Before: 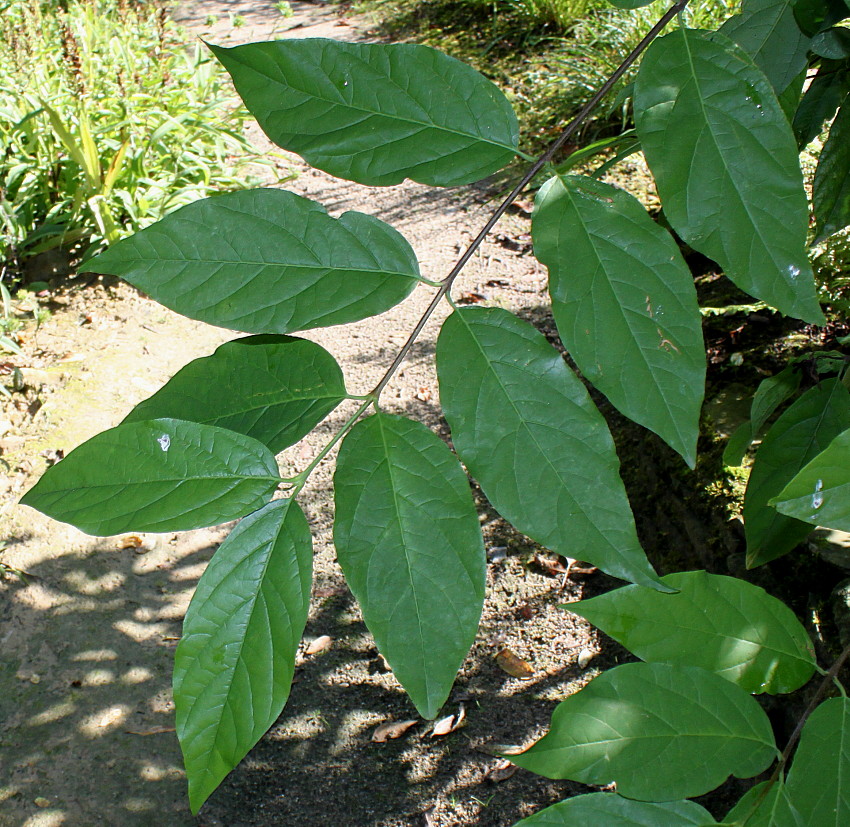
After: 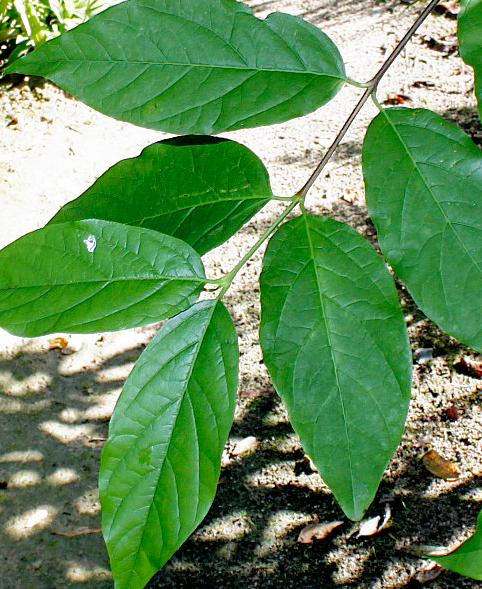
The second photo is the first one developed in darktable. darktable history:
shadows and highlights: highlights color adjustment 0.331%
tone equalizer: -8 EV -0.421 EV, -7 EV -0.412 EV, -6 EV -0.365 EV, -5 EV -0.184 EV, -3 EV 0.242 EV, -2 EV 0.312 EV, -1 EV 0.386 EV, +0 EV 0.386 EV
crop: left 8.755%, top 24.109%, right 34.43%, bottom 4.665%
filmic rgb: black relative exposure -6.27 EV, white relative exposure 2.79 EV, target black luminance 0%, hardness 4.57, latitude 67.55%, contrast 1.276, shadows ↔ highlights balance -3.16%, preserve chrominance no, color science v5 (2021), contrast in shadows safe, contrast in highlights safe
contrast equalizer: y [[0.439, 0.44, 0.442, 0.457, 0.493, 0.498], [0.5 ×6], [0.5 ×6], [0 ×6], [0 ×6]], mix -0.201
